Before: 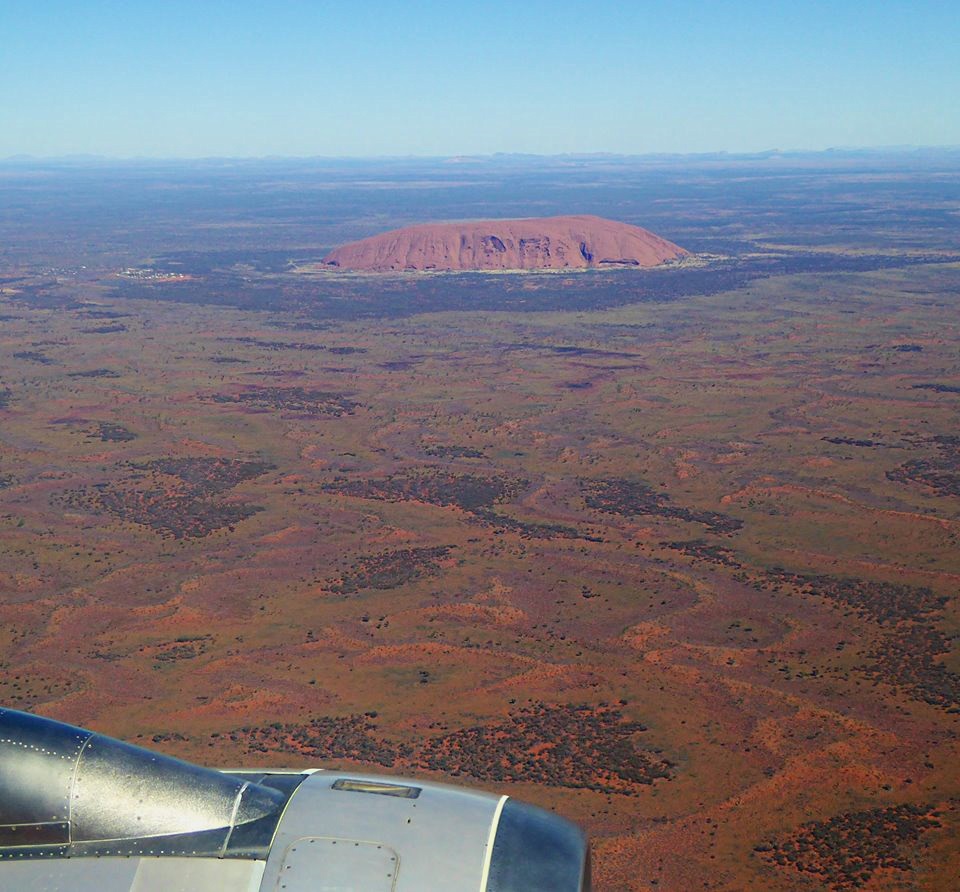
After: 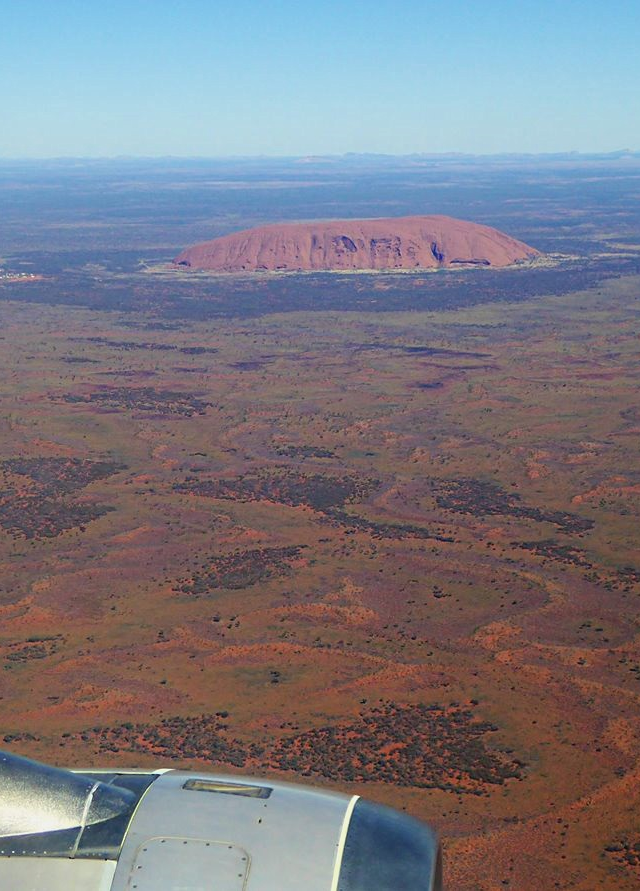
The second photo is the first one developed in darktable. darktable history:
crop and rotate: left 15.554%, right 17.728%
